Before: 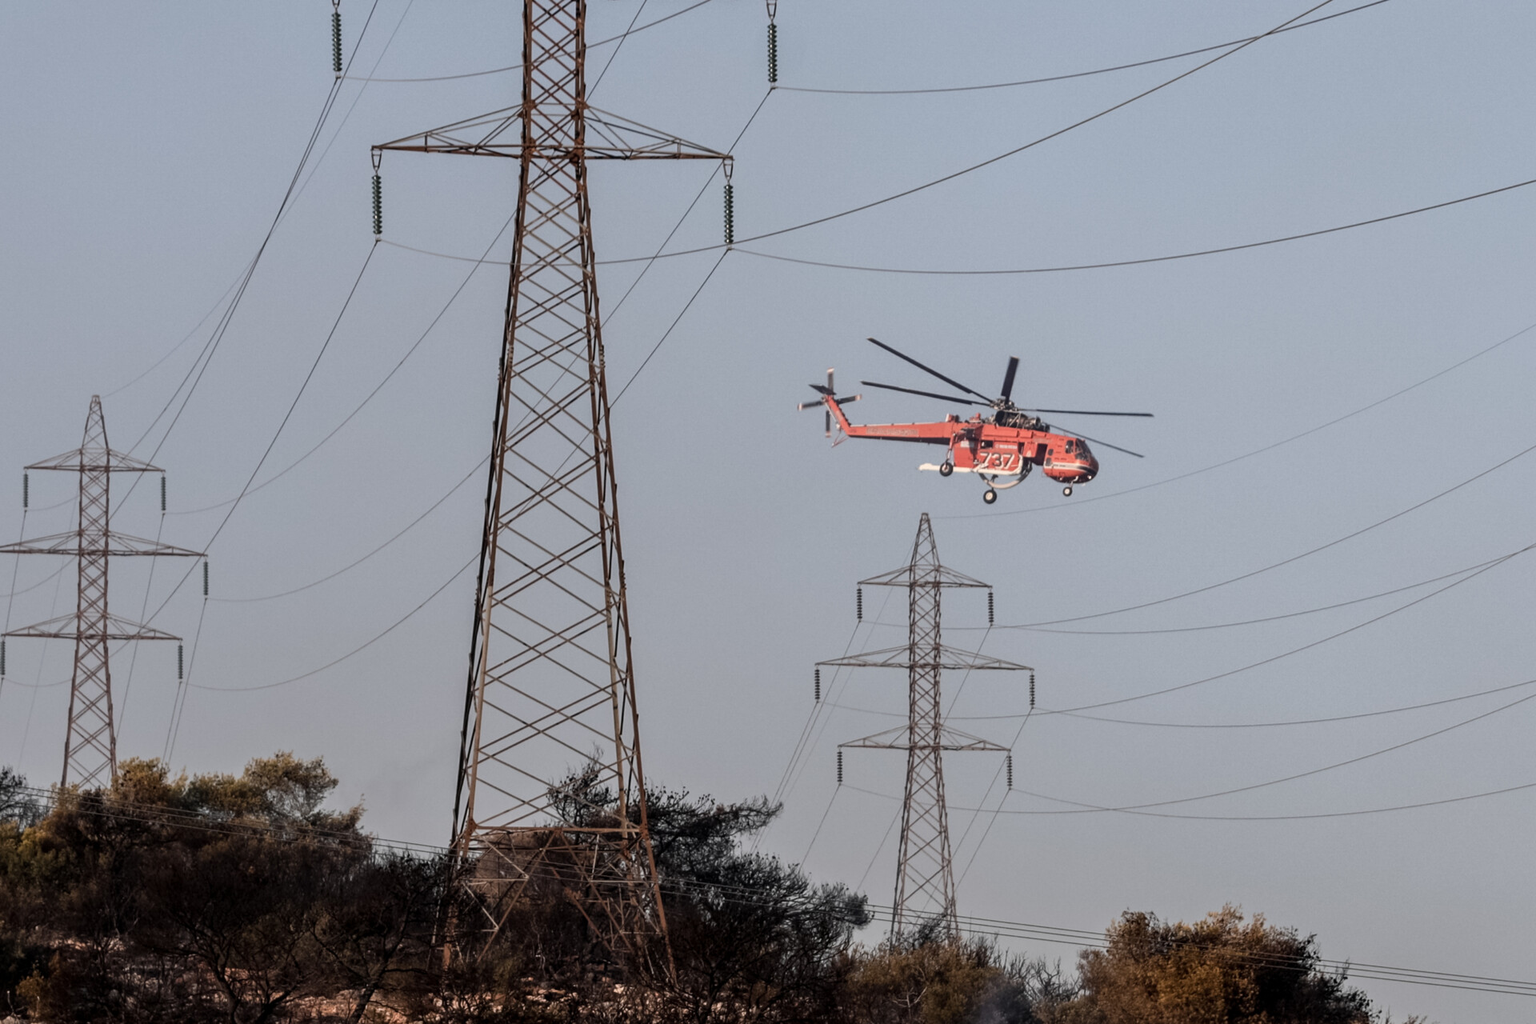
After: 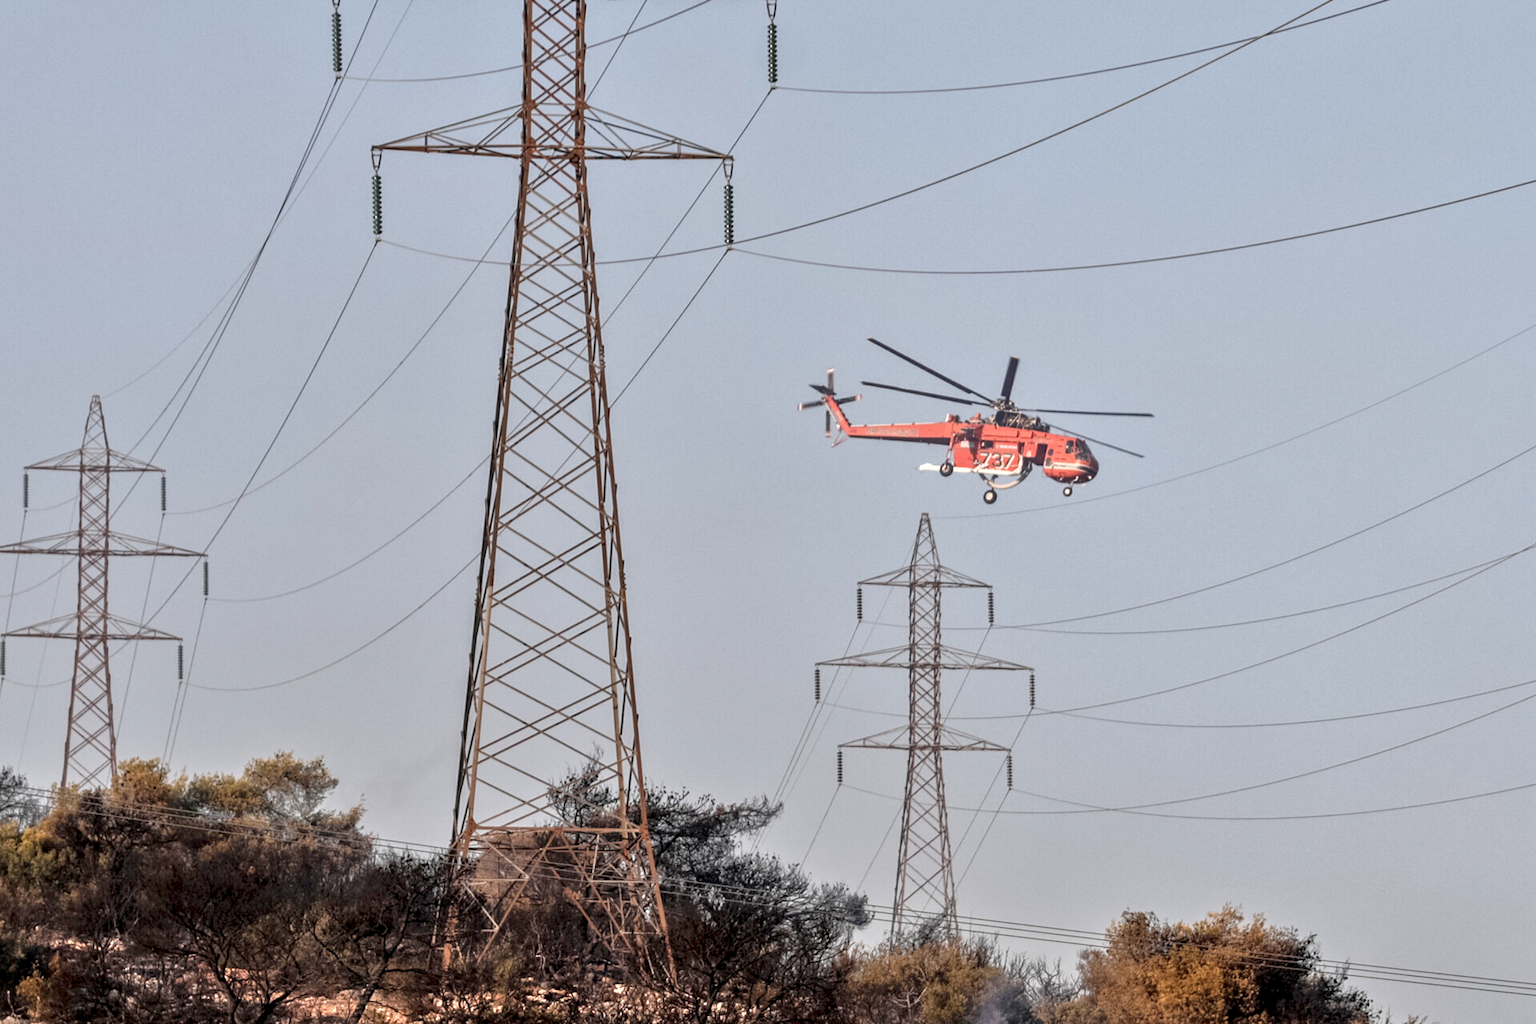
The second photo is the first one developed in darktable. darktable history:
tone equalizer: -8 EV 2 EV, -7 EV 2 EV, -6 EV 2 EV, -5 EV 2 EV, -4 EV 2 EV, -3 EV 1.5 EV, -2 EV 1 EV, -1 EV 0.5 EV
local contrast: highlights 100%, shadows 100%, detail 120%, midtone range 0.2
